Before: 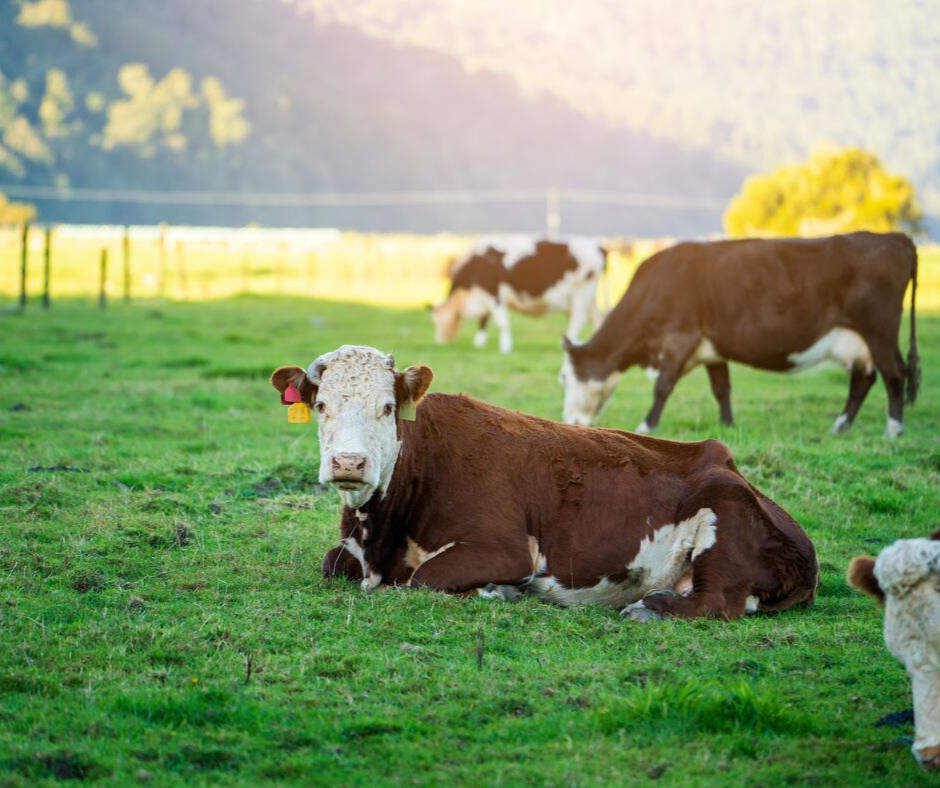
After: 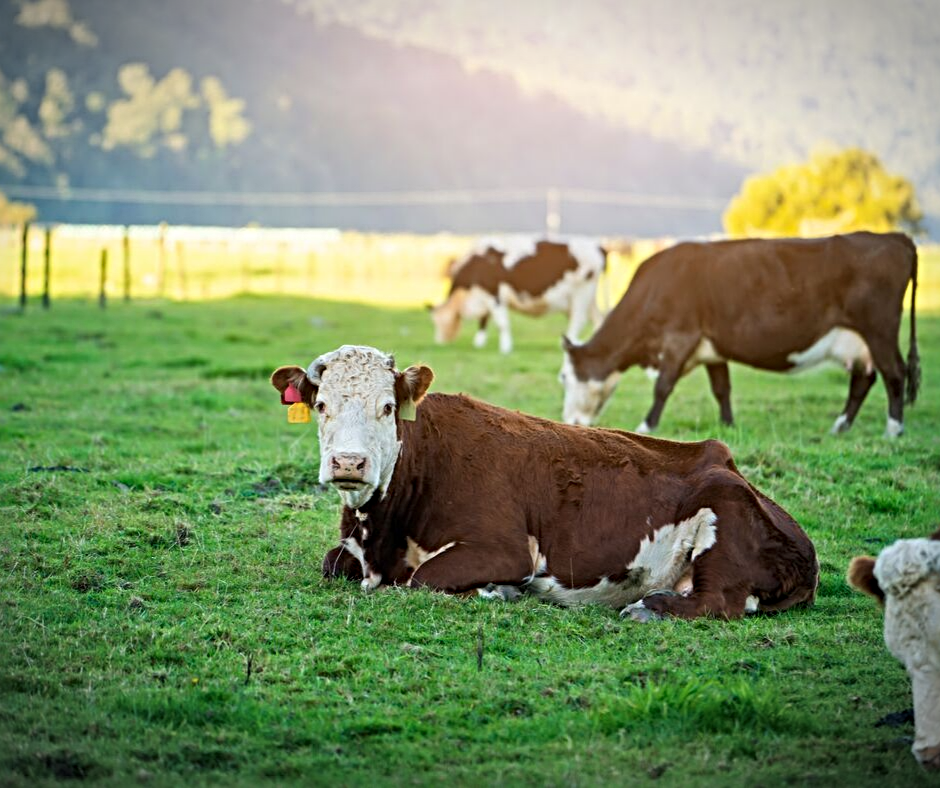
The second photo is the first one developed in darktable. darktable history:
sharpen: radius 4.866
vignetting: fall-off start 99.36%, width/height ratio 1.321
